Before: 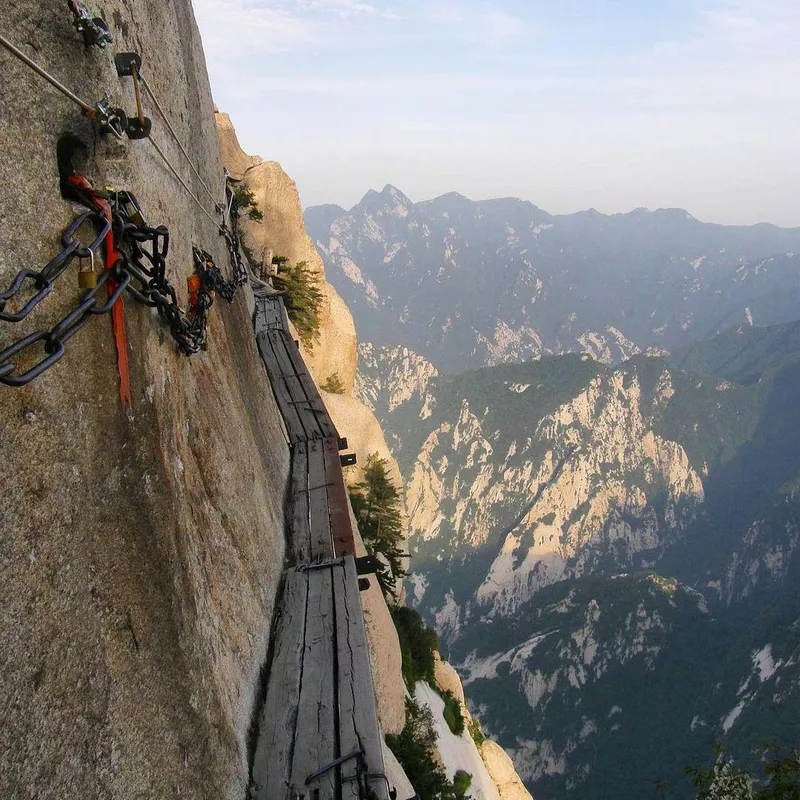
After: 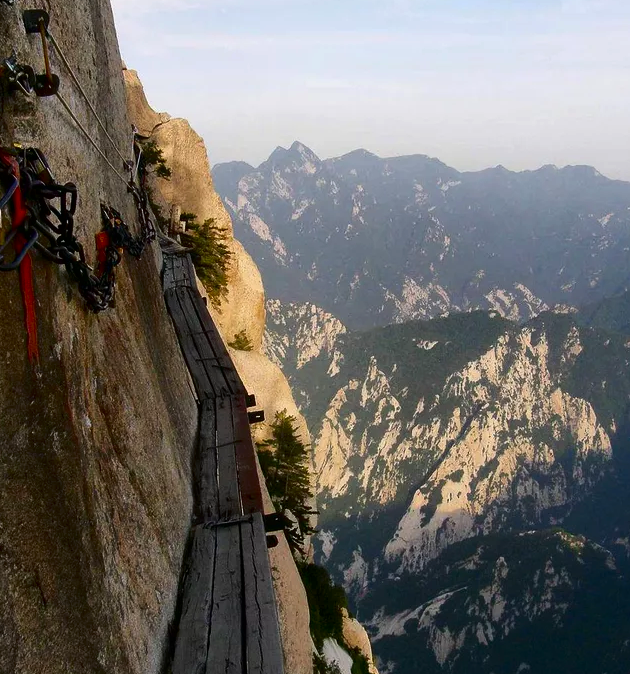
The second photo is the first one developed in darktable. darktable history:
contrast brightness saturation: contrast 0.133, brightness -0.23, saturation 0.143
crop: left 11.575%, top 5.409%, right 9.602%, bottom 10.223%
